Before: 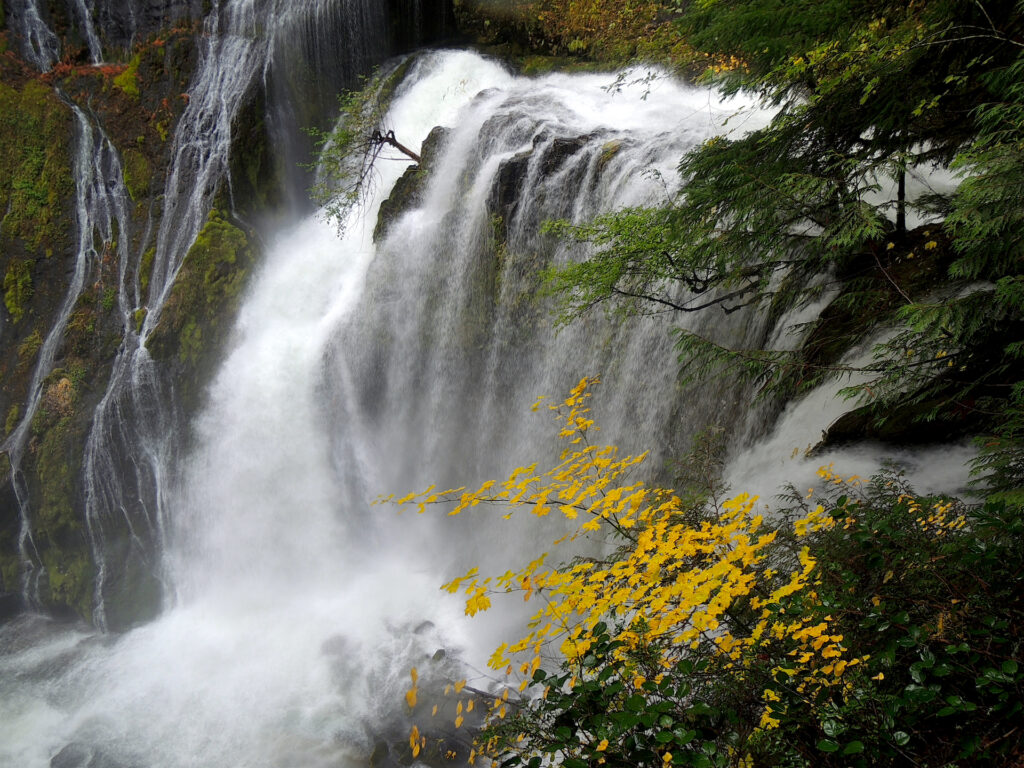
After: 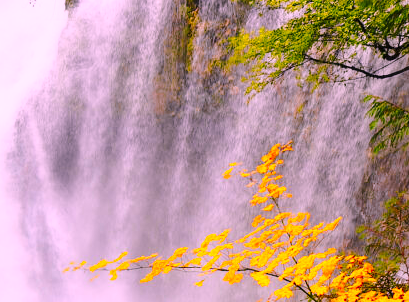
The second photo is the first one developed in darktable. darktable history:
color correction: highlights a* 18.99, highlights b* -11.36, saturation 1.64
color zones: curves: ch0 [(0, 0.511) (0.143, 0.531) (0.286, 0.56) (0.429, 0.5) (0.571, 0.5) (0.714, 0.5) (0.857, 0.5) (1, 0.5)]; ch1 [(0, 0.525) (0.143, 0.705) (0.286, 0.715) (0.429, 0.35) (0.571, 0.35) (0.714, 0.35) (0.857, 0.4) (1, 0.4)]; ch2 [(0, 0.572) (0.143, 0.512) (0.286, 0.473) (0.429, 0.45) (0.571, 0.5) (0.714, 0.5) (0.857, 0.518) (1, 0.518)]
base curve: curves: ch0 [(0, 0) (0.028, 0.03) (0.121, 0.232) (0.46, 0.748) (0.859, 0.968) (1, 1)], preserve colors none
crop: left 30.11%, top 30.439%, right 29.917%, bottom 30.188%
